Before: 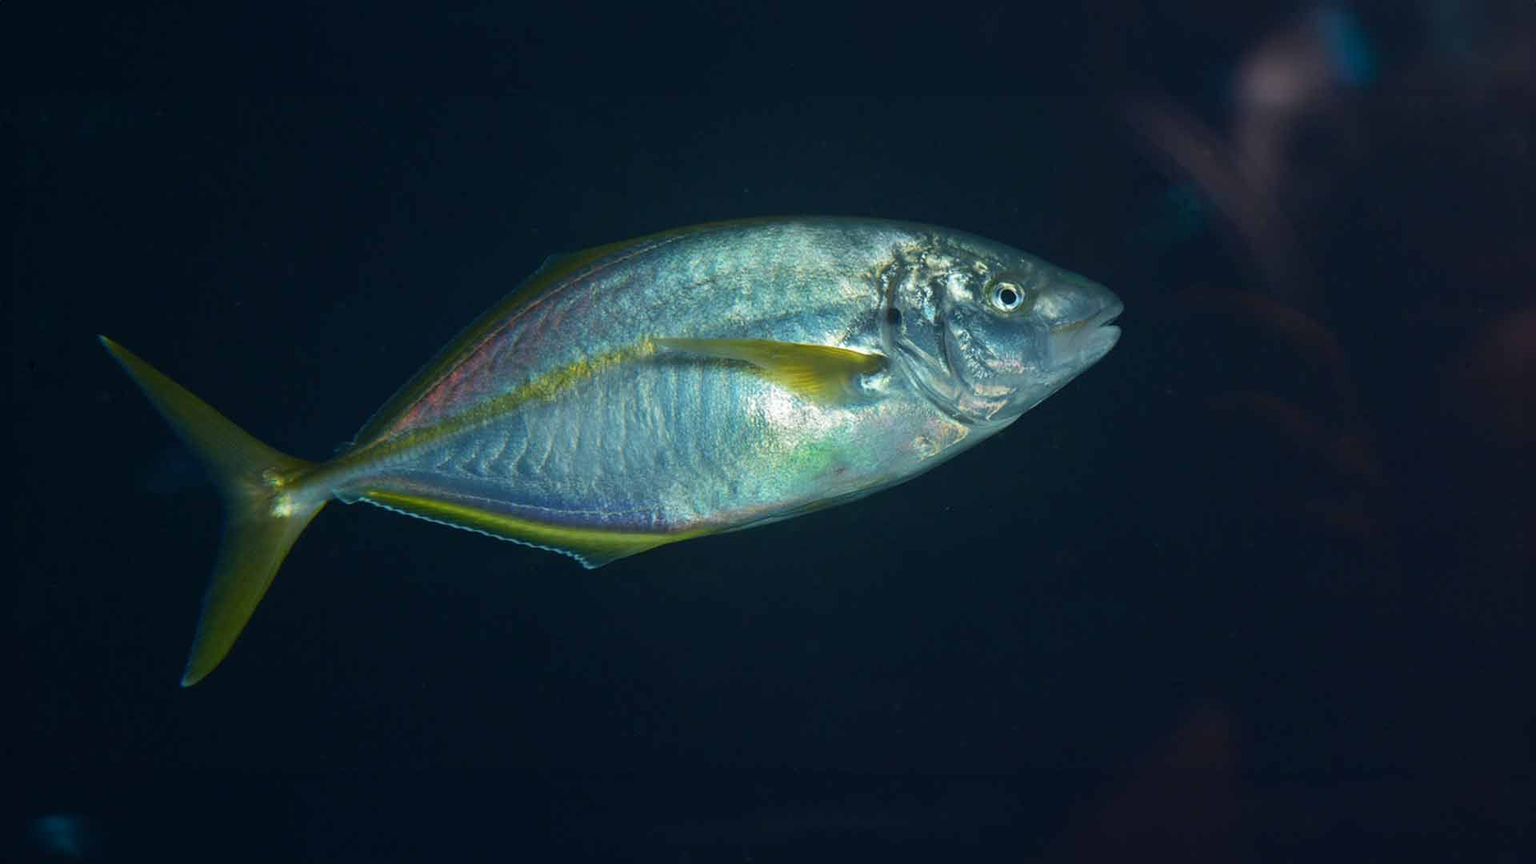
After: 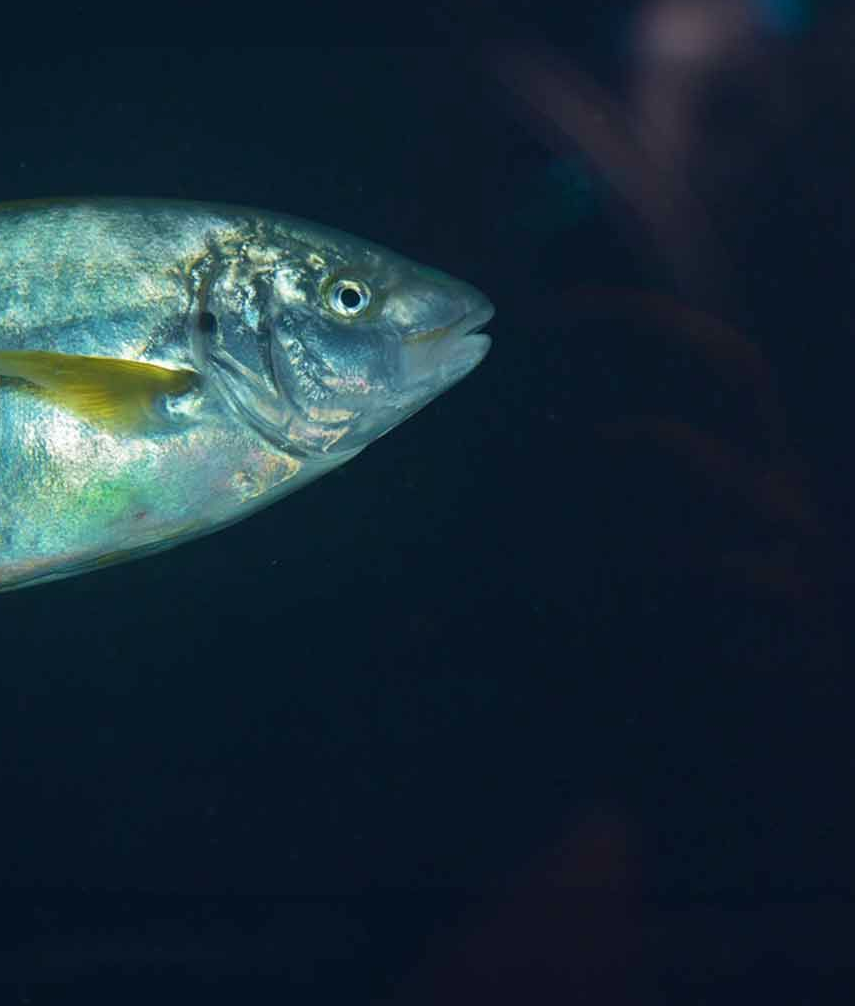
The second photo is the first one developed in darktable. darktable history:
crop: left 47.434%, top 6.789%, right 7.89%
velvia: strength 15.42%
